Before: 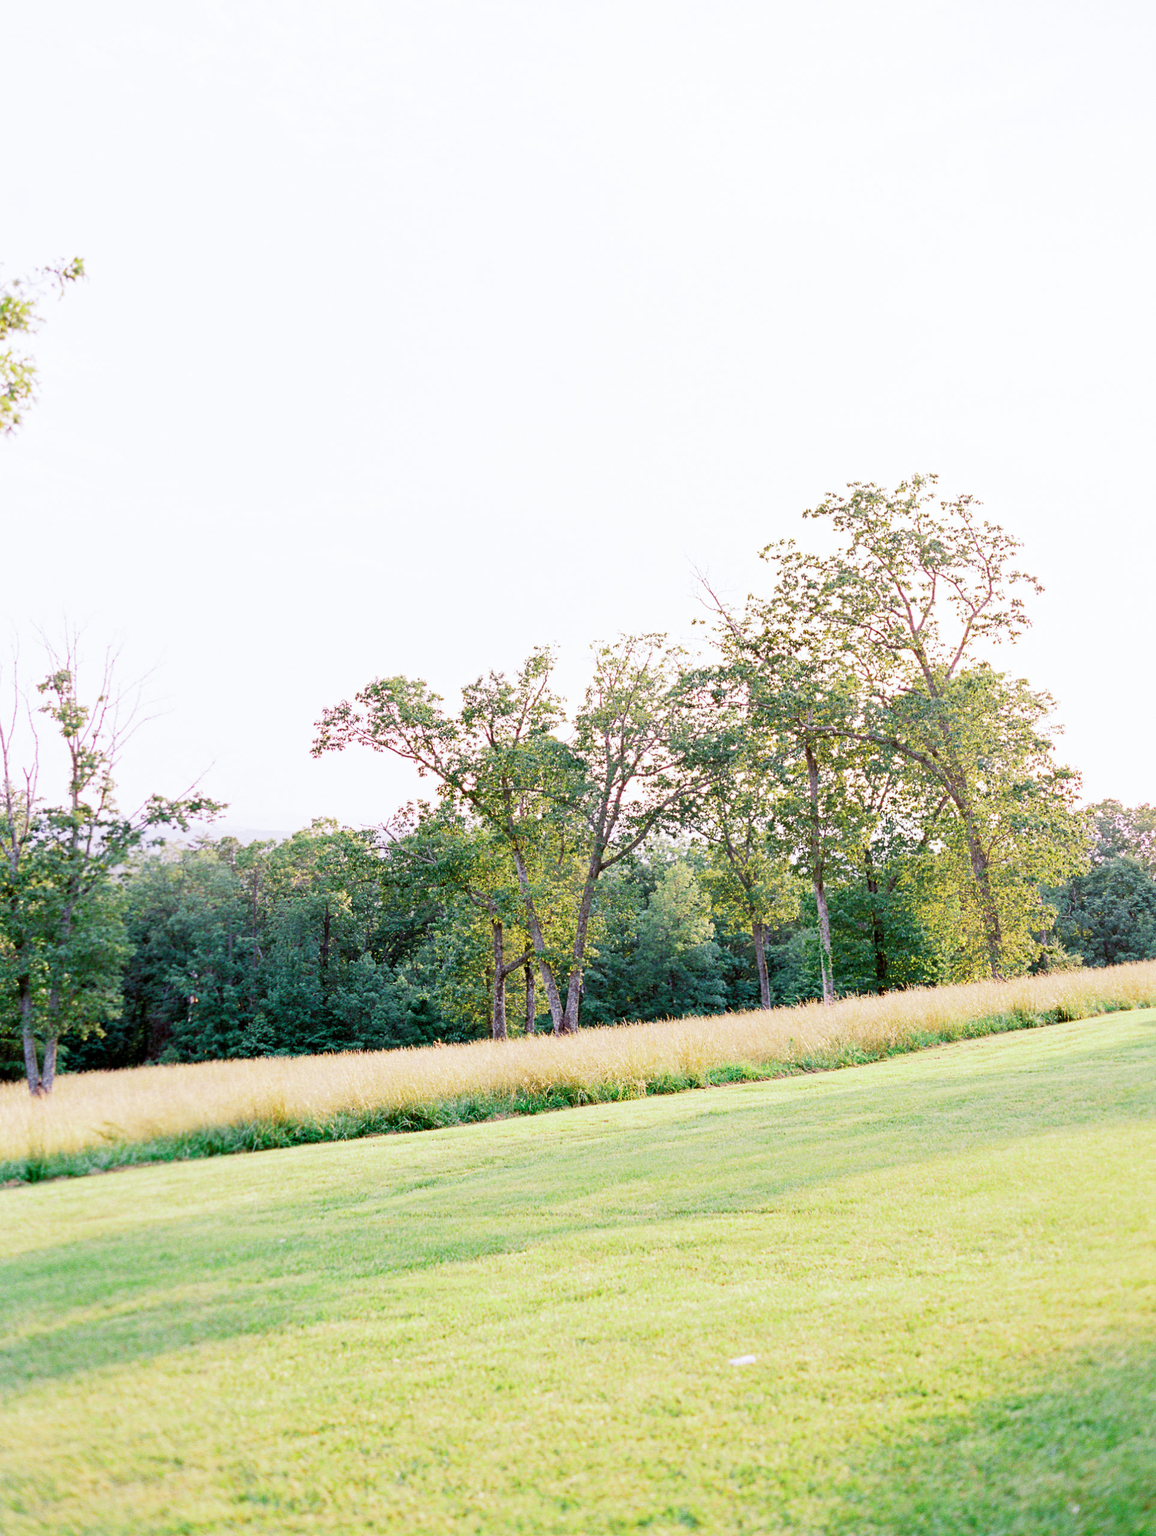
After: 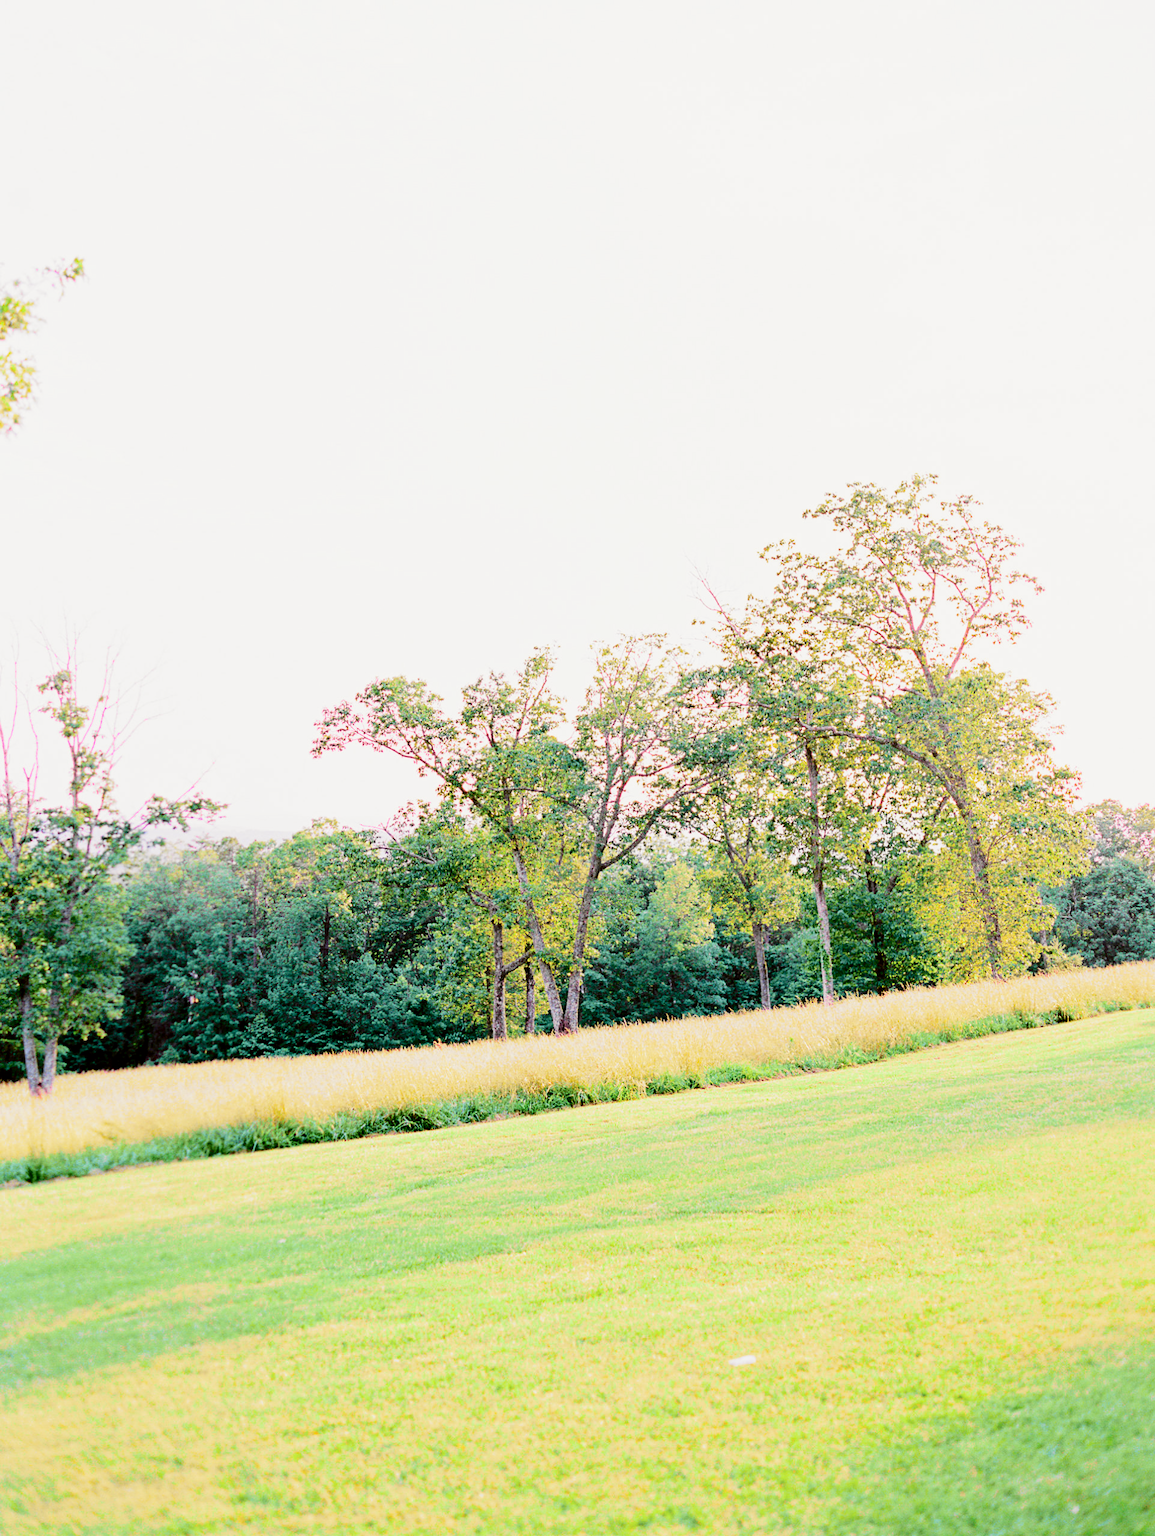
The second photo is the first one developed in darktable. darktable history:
tone curve: curves: ch0 [(0.014, 0) (0.13, 0.09) (0.227, 0.211) (0.33, 0.395) (0.494, 0.615) (0.662, 0.76) (0.795, 0.846) (1, 0.969)]; ch1 [(0, 0) (0.366, 0.367) (0.447, 0.416) (0.473, 0.484) (0.504, 0.502) (0.525, 0.518) (0.564, 0.601) (0.634, 0.66) (0.746, 0.804) (1, 1)]; ch2 [(0, 0) (0.333, 0.346) (0.375, 0.375) (0.424, 0.43) (0.476, 0.498) (0.496, 0.505) (0.517, 0.522) (0.548, 0.548) (0.579, 0.618) (0.651, 0.674) (0.688, 0.728) (1, 1)], color space Lab, independent channels, preserve colors none
